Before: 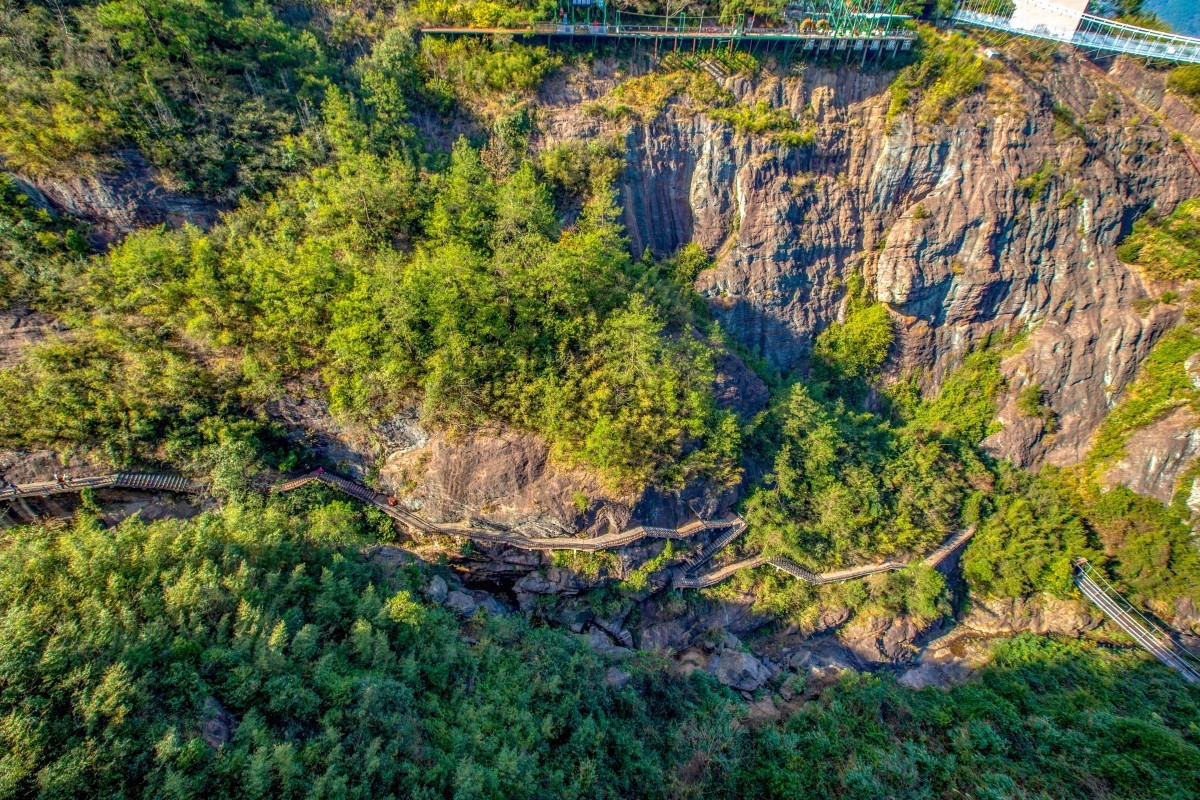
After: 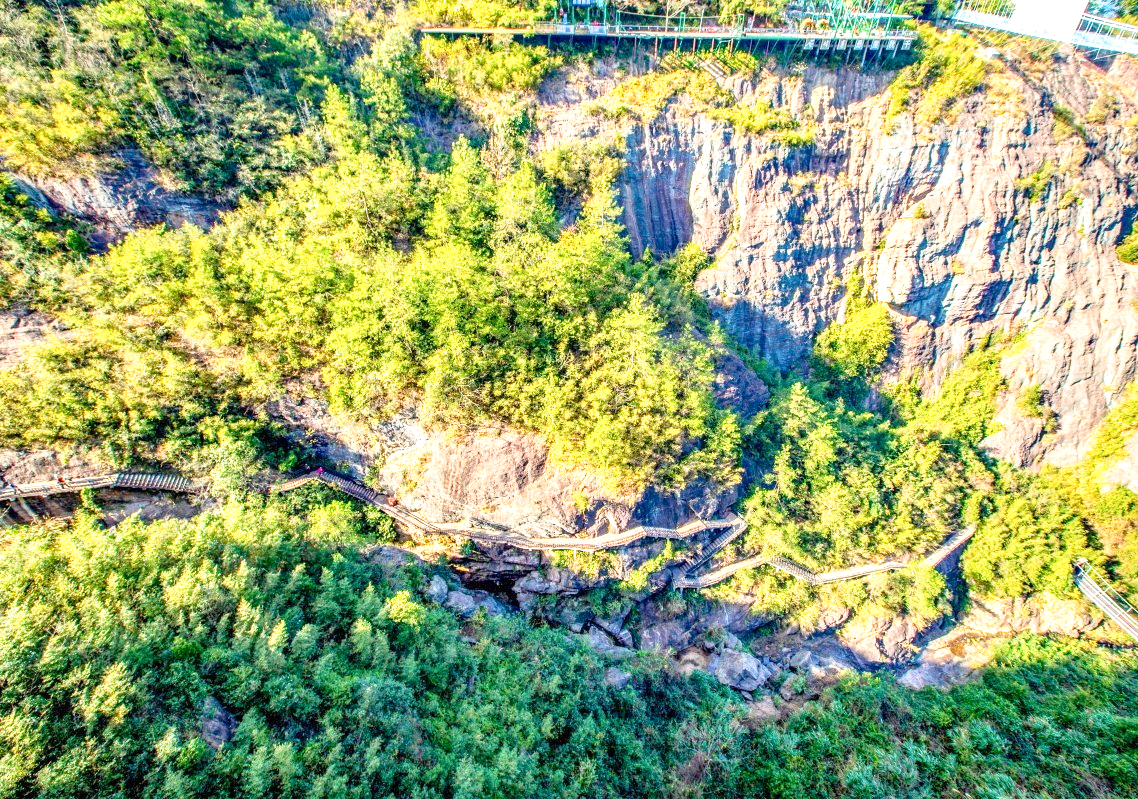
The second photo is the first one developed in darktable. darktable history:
exposure: black level correction 0, exposure 1.358 EV, compensate exposure bias true, compensate highlight preservation false
crop and rotate: left 0%, right 5.122%
tone curve: curves: ch0 [(0, 0) (0.062, 0.037) (0.142, 0.138) (0.359, 0.419) (0.469, 0.544) (0.634, 0.722) (0.839, 0.909) (0.998, 0.978)]; ch1 [(0, 0) (0.437, 0.408) (0.472, 0.47) (0.502, 0.503) (0.527, 0.523) (0.559, 0.573) (0.608, 0.665) (0.669, 0.748) (0.859, 0.899) (1, 1)]; ch2 [(0, 0) (0.33, 0.301) (0.421, 0.443) (0.473, 0.498) (0.502, 0.5) (0.535, 0.531) (0.575, 0.603) (0.608, 0.667) (1, 1)], preserve colors none
